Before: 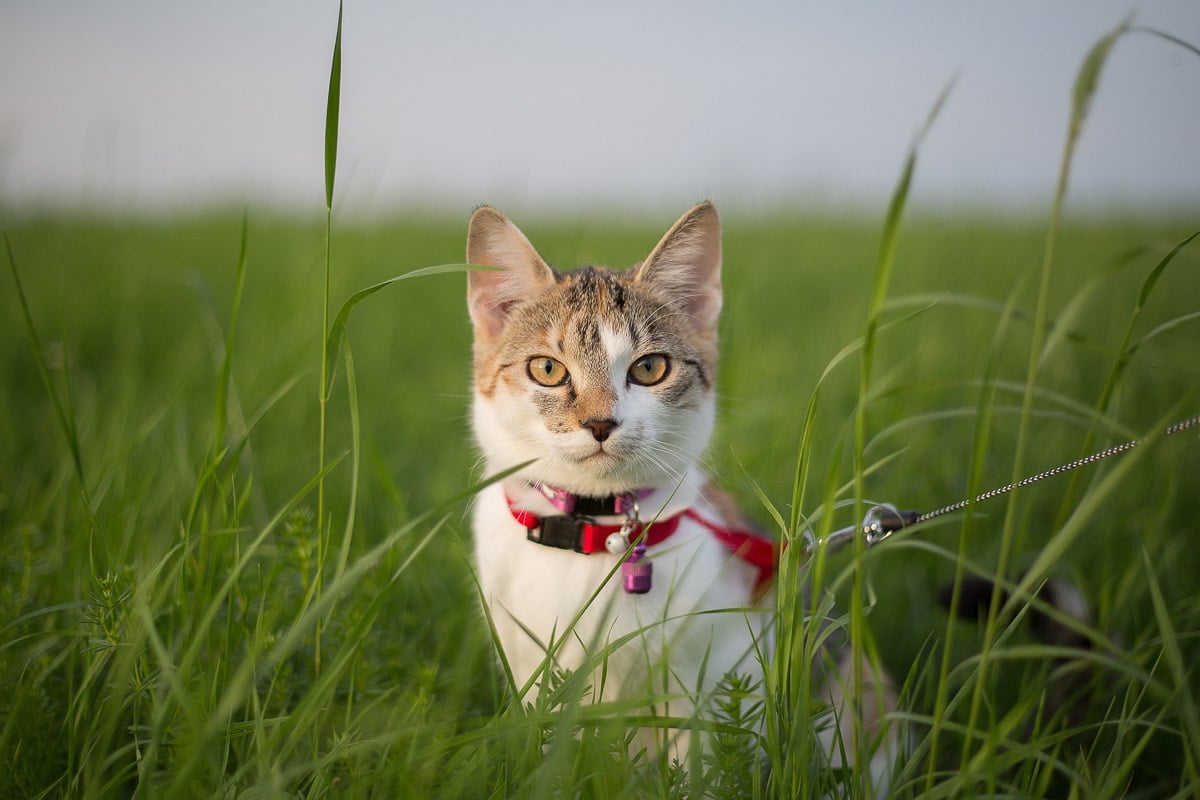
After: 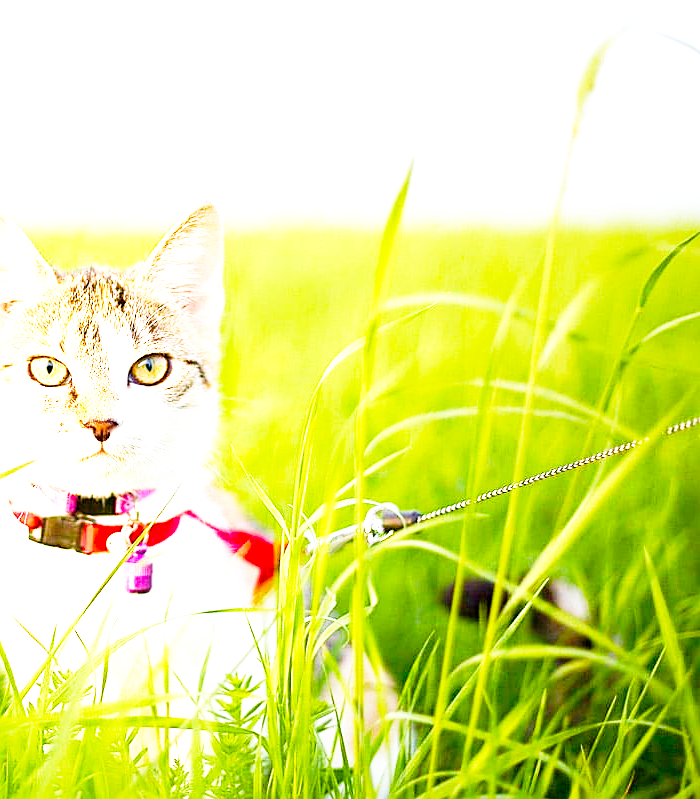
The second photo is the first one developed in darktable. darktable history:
exposure: black level correction 0, exposure 1.576 EV, compensate exposure bias true, compensate highlight preservation false
crop: left 41.592%
base curve: curves: ch0 [(0, 0) (0.012, 0.01) (0.073, 0.168) (0.31, 0.711) (0.645, 0.957) (1, 1)], preserve colors none
color balance rgb: perceptual saturation grading › global saturation 20%, perceptual saturation grading › highlights -24.792%, perceptual saturation grading › shadows 49.225%, perceptual brilliance grading › global brilliance 10.268%, perceptual brilliance grading › shadows 14.414%, global vibrance 34.342%
sharpen: on, module defaults
